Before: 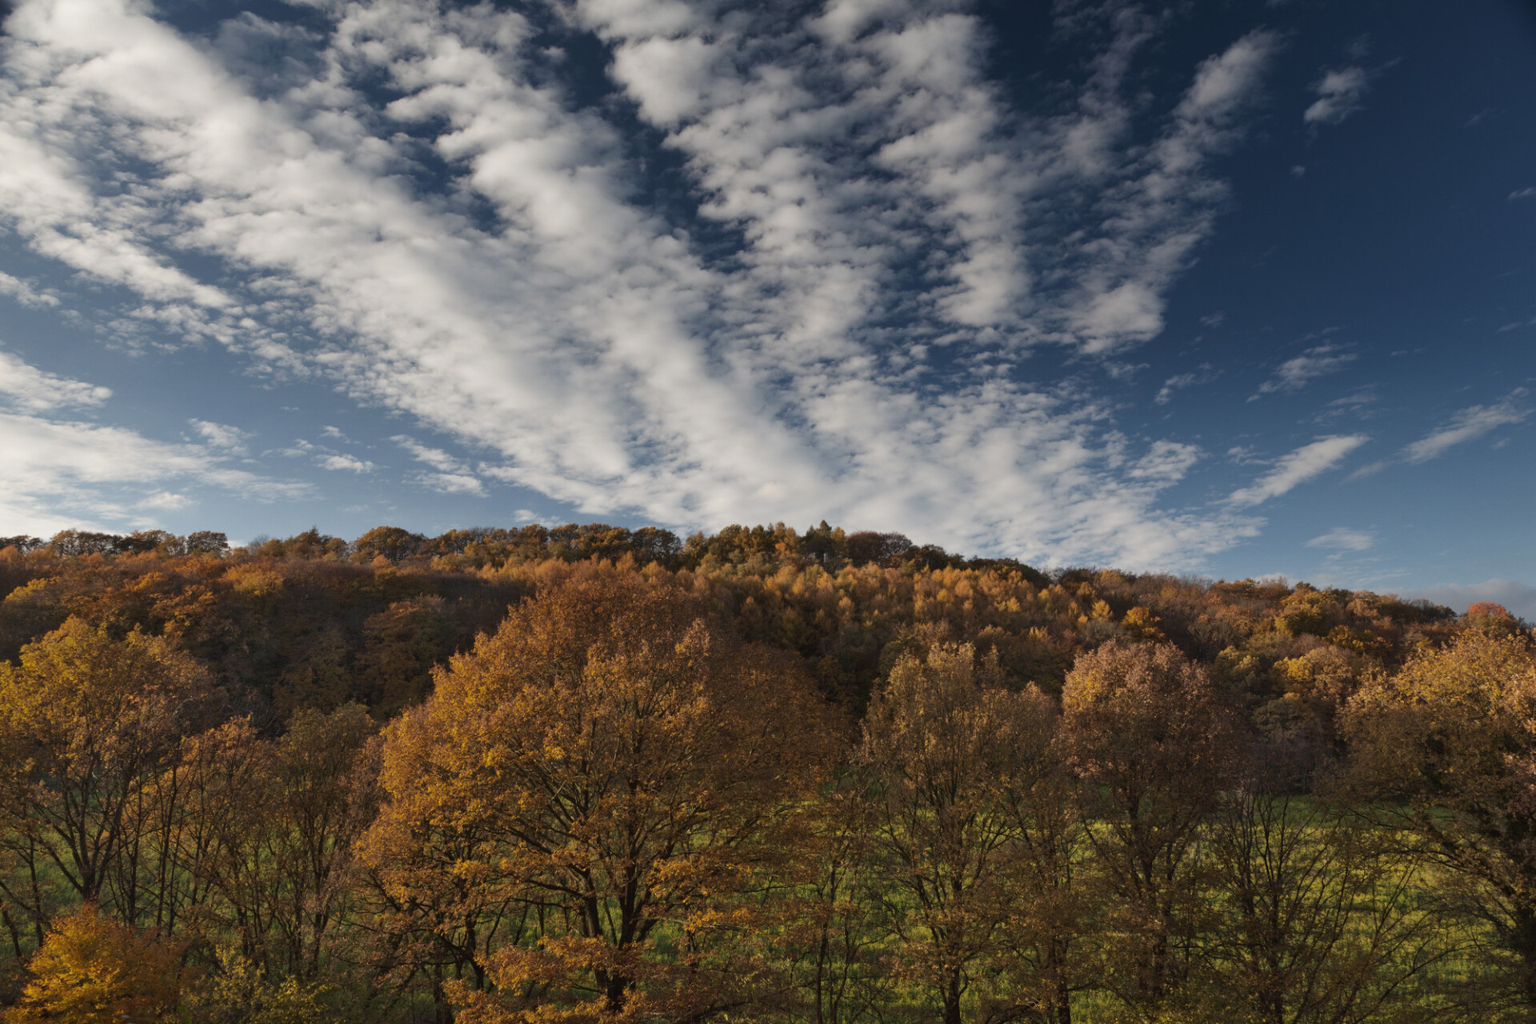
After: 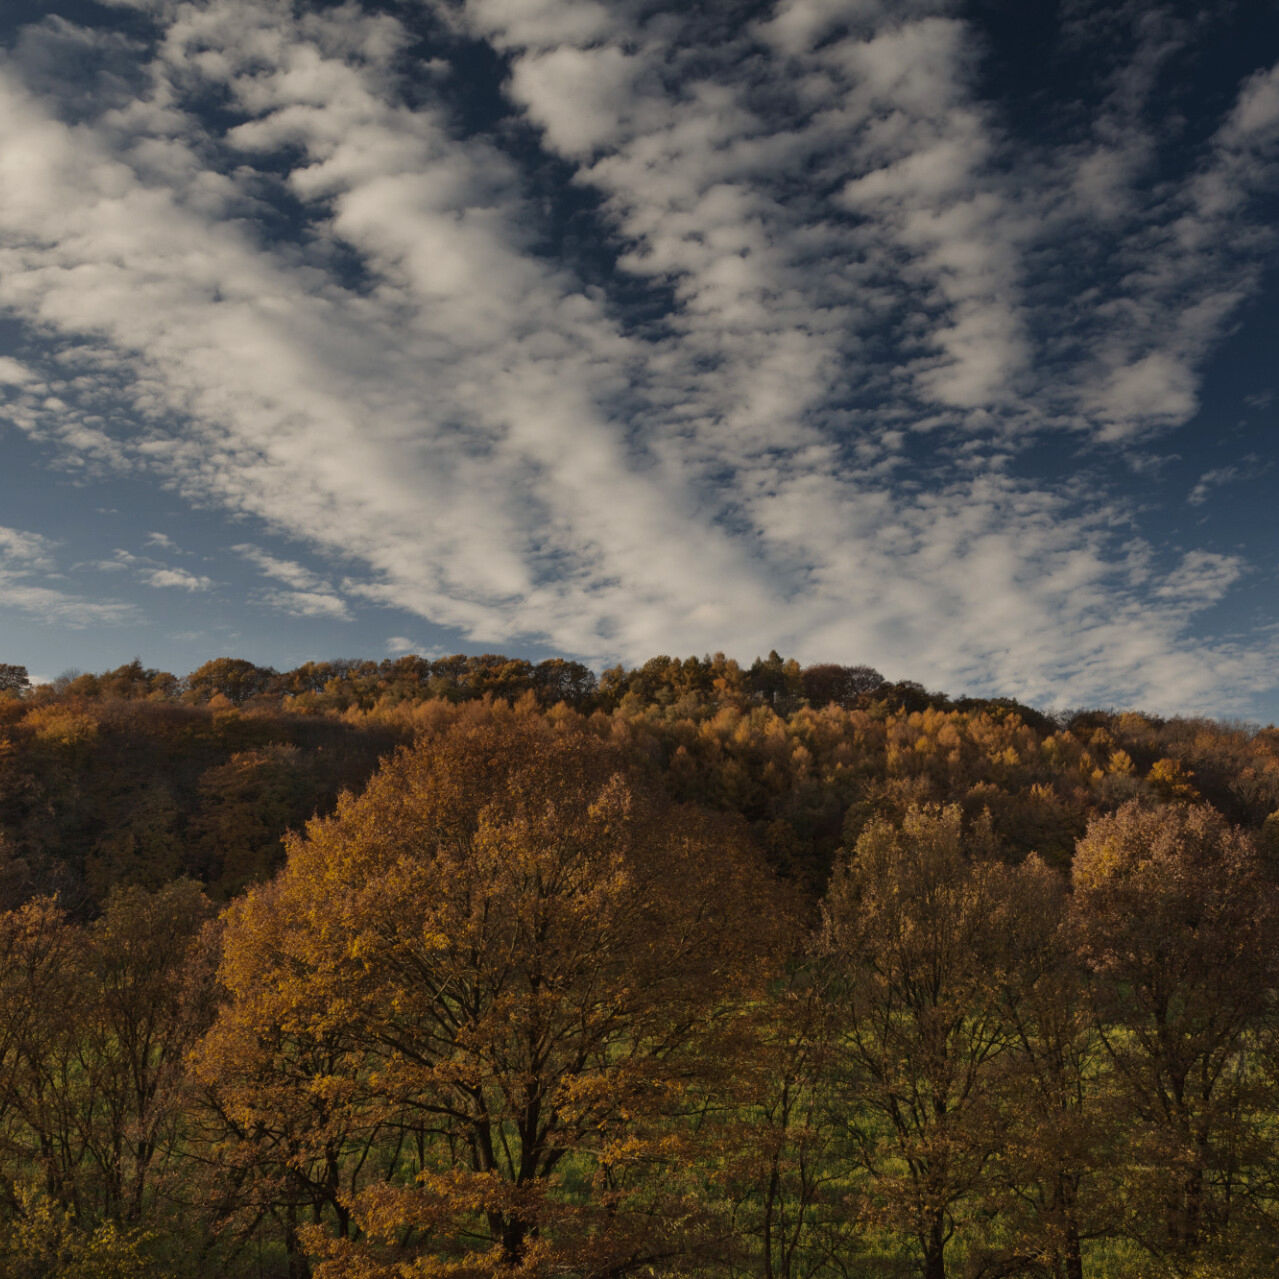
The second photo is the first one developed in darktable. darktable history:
crop and rotate: left 13.357%, right 20.019%
base curve: curves: ch0 [(0, 0) (0.303, 0.277) (1, 1)], preserve colors none
exposure: exposure -0.339 EV, compensate highlight preservation false
color calibration: x 0.334, y 0.348, temperature 5450.68 K
